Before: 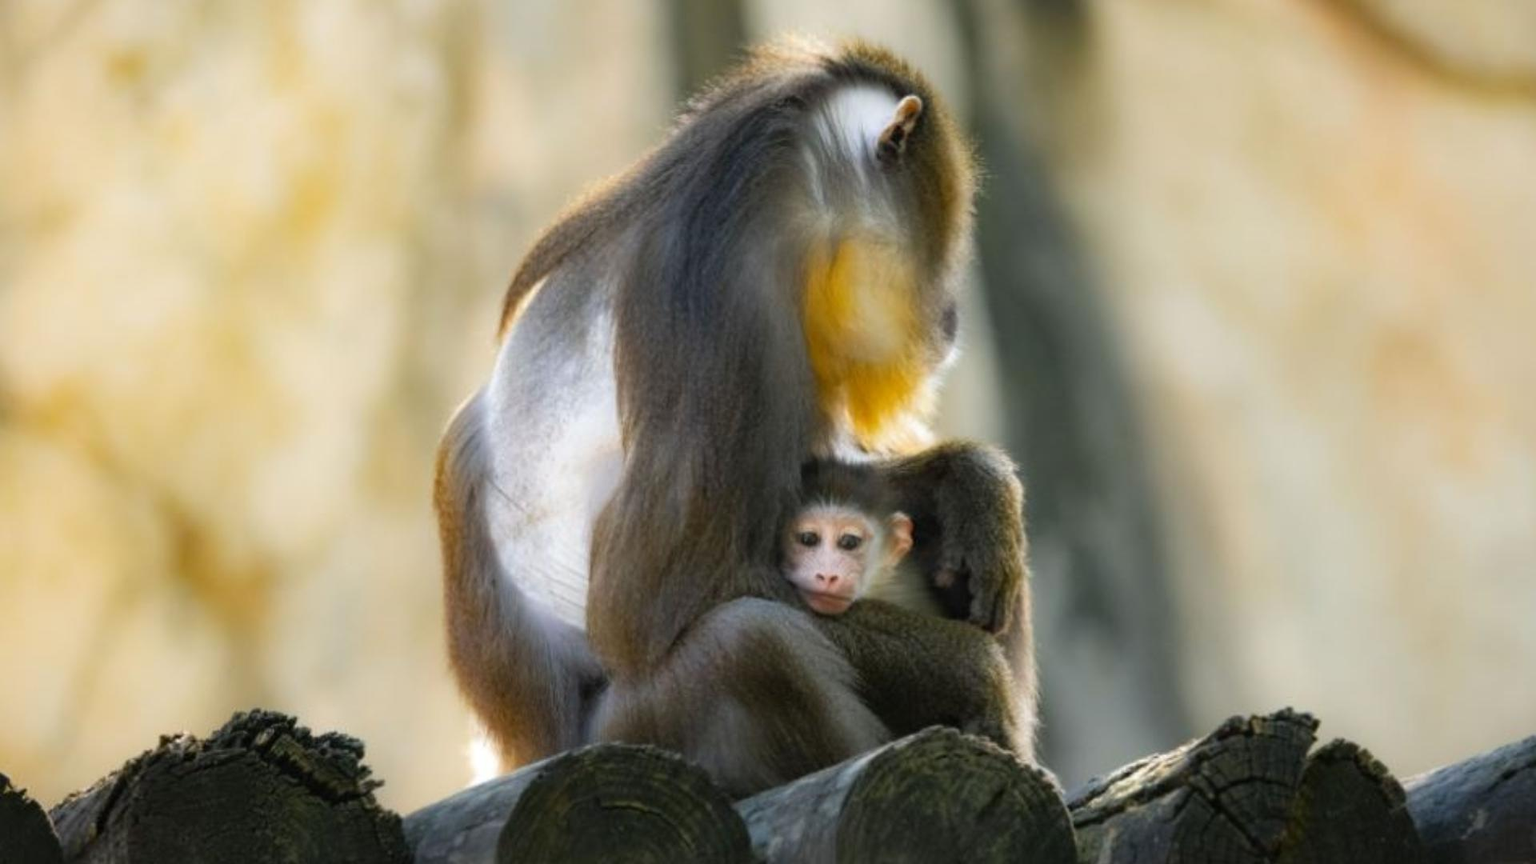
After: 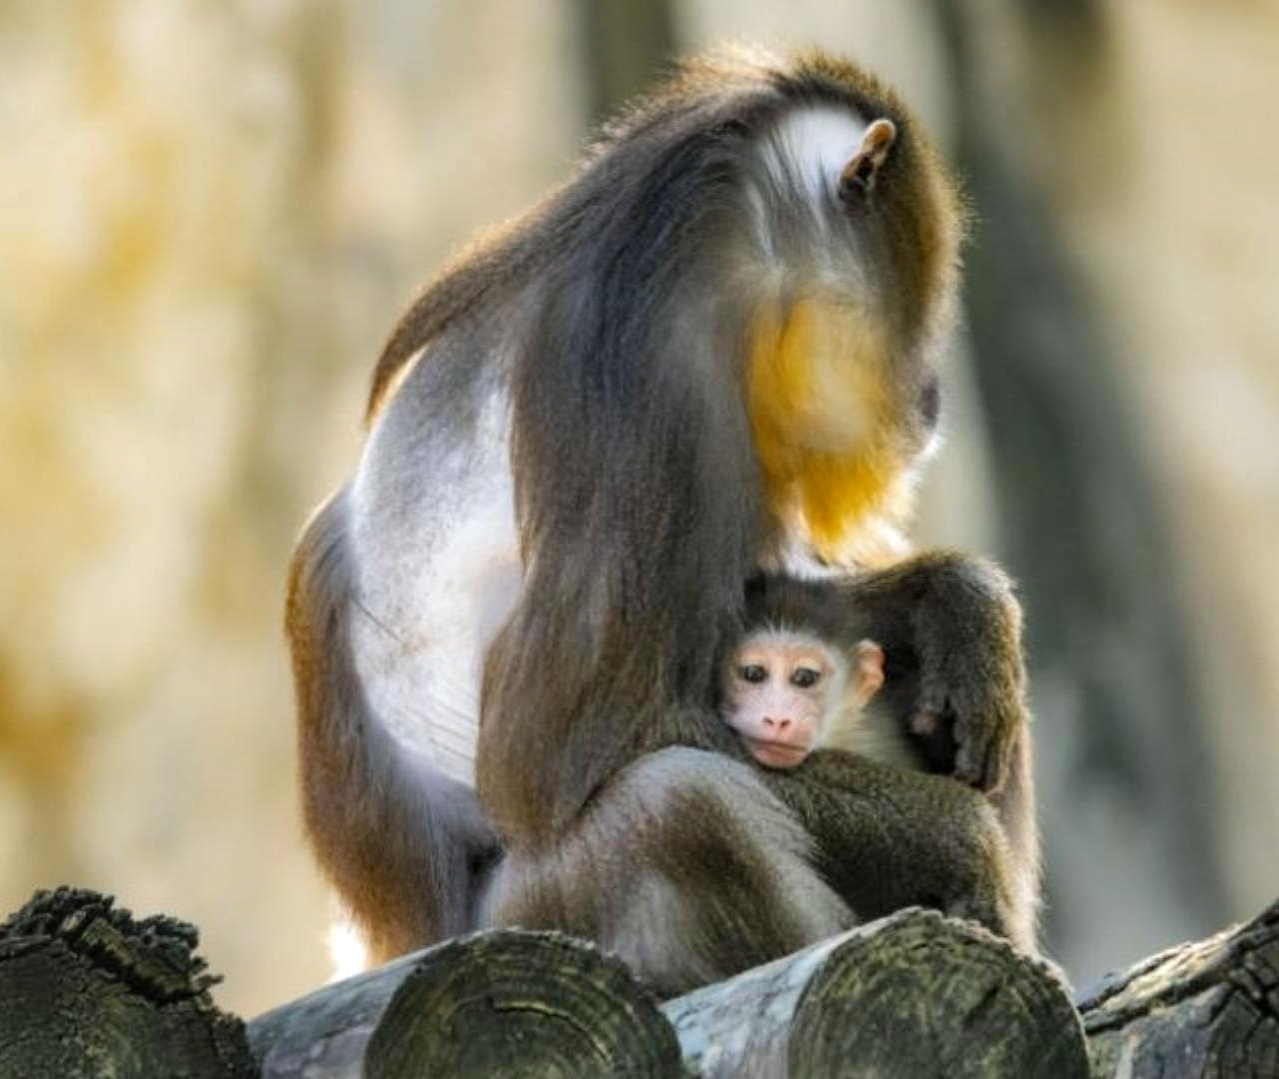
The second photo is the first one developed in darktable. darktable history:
shadows and highlights: shadows 75, highlights -25, soften with gaussian
local contrast: on, module defaults
crop and rotate: left 13.409%, right 19.924%
